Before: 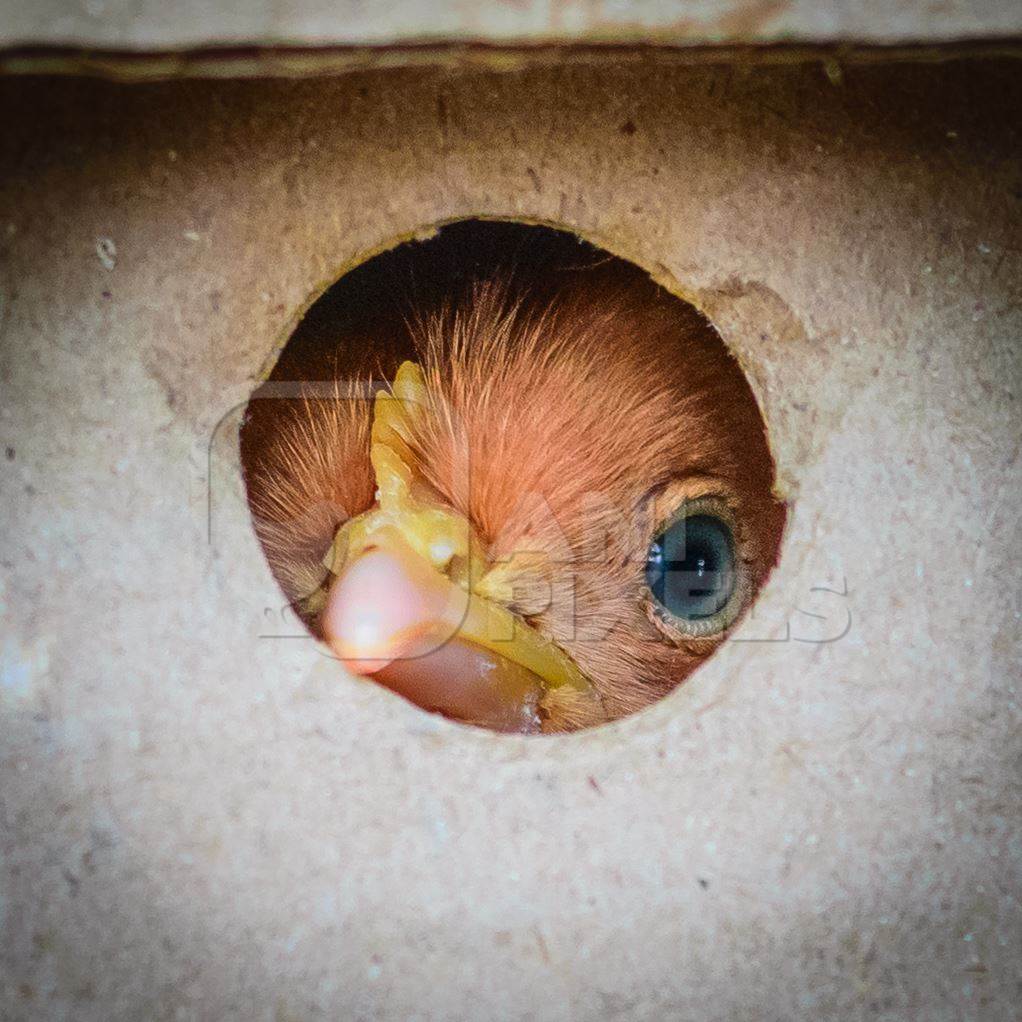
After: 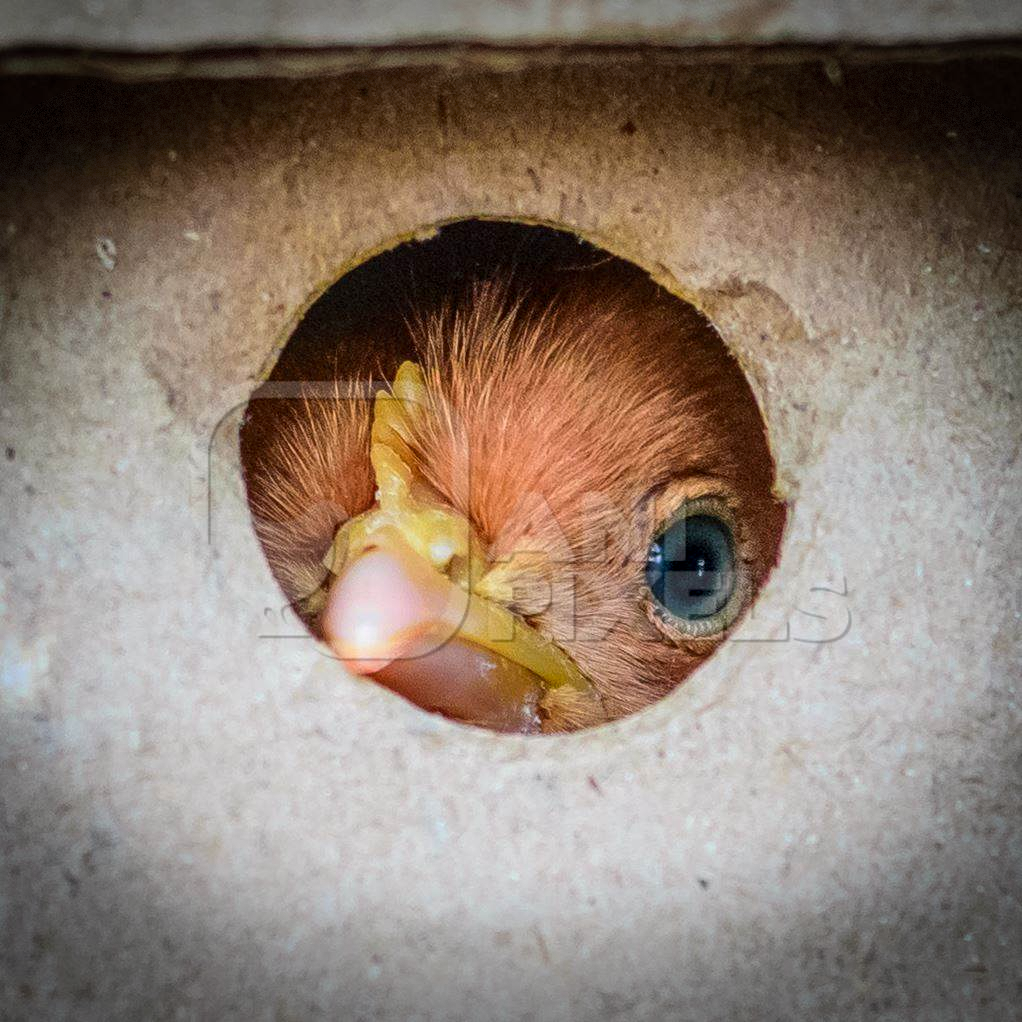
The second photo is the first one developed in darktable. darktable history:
vignetting: fall-off start 100%, brightness -0.406, saturation -0.3, width/height ratio 1.324, dithering 8-bit output, unbound false
local contrast: on, module defaults
